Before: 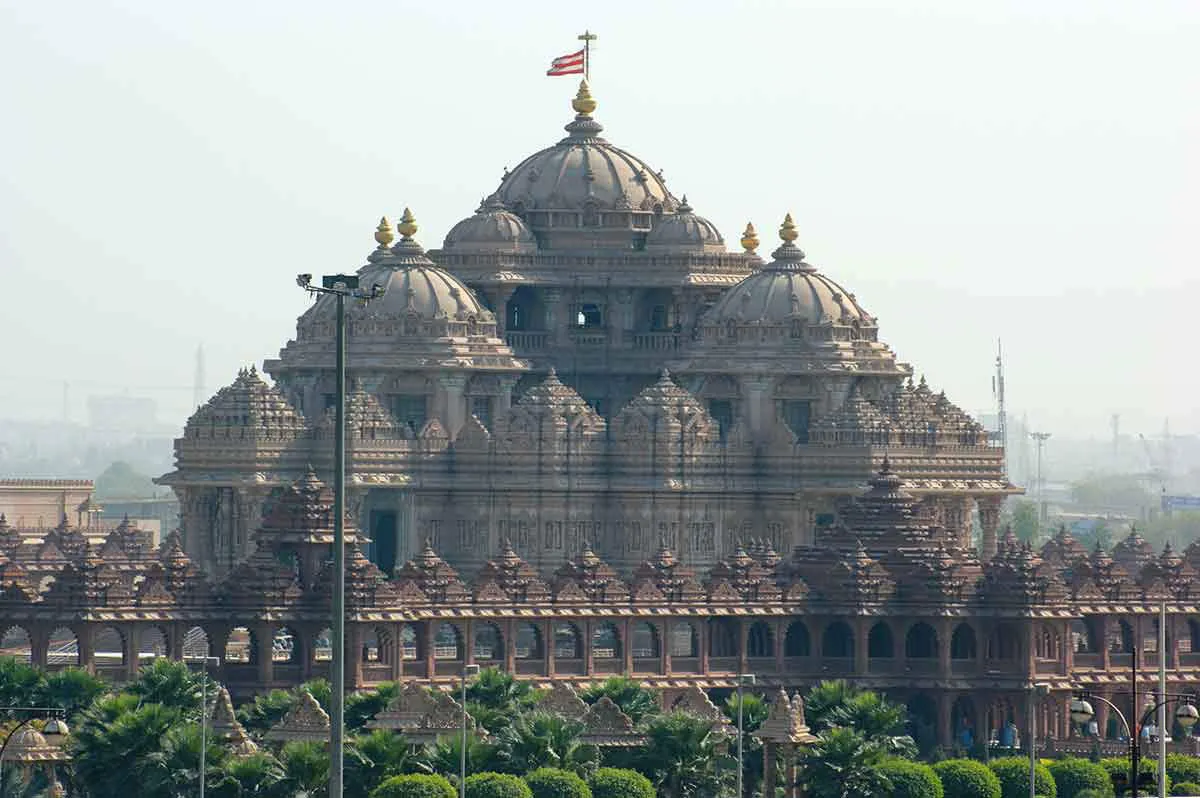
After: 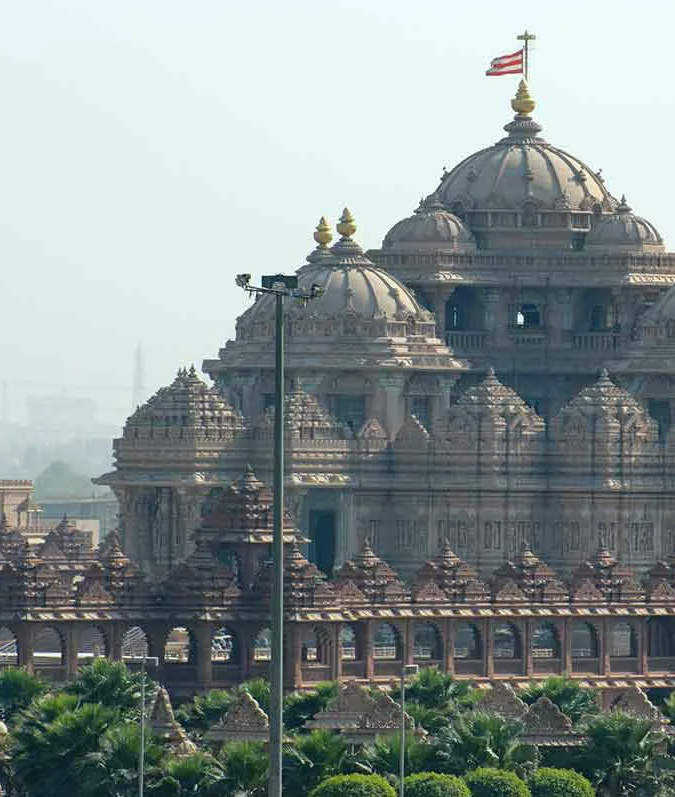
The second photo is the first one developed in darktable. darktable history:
white balance: red 0.978, blue 0.999
crop: left 5.114%, right 38.589%
